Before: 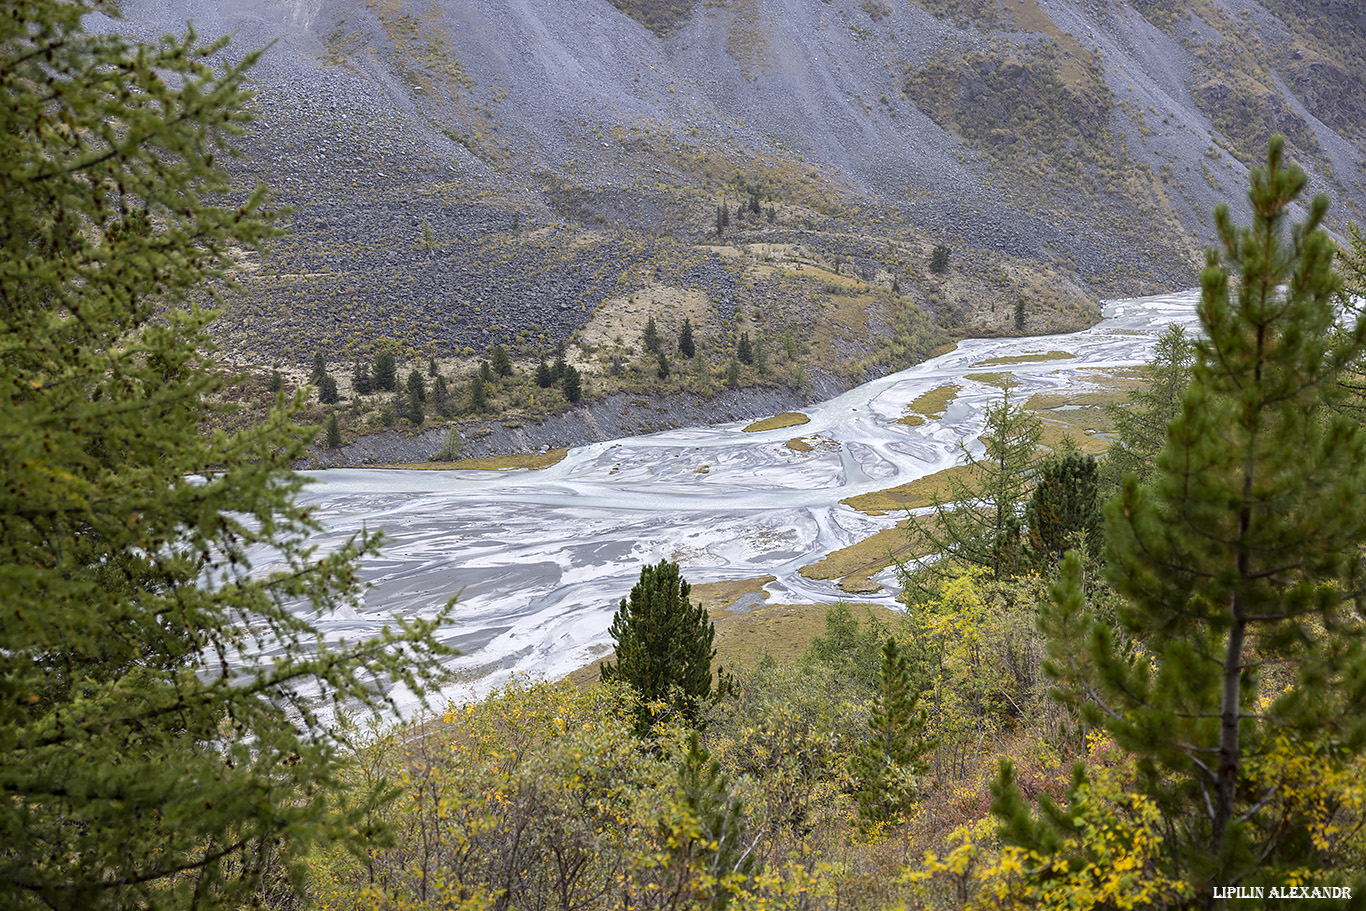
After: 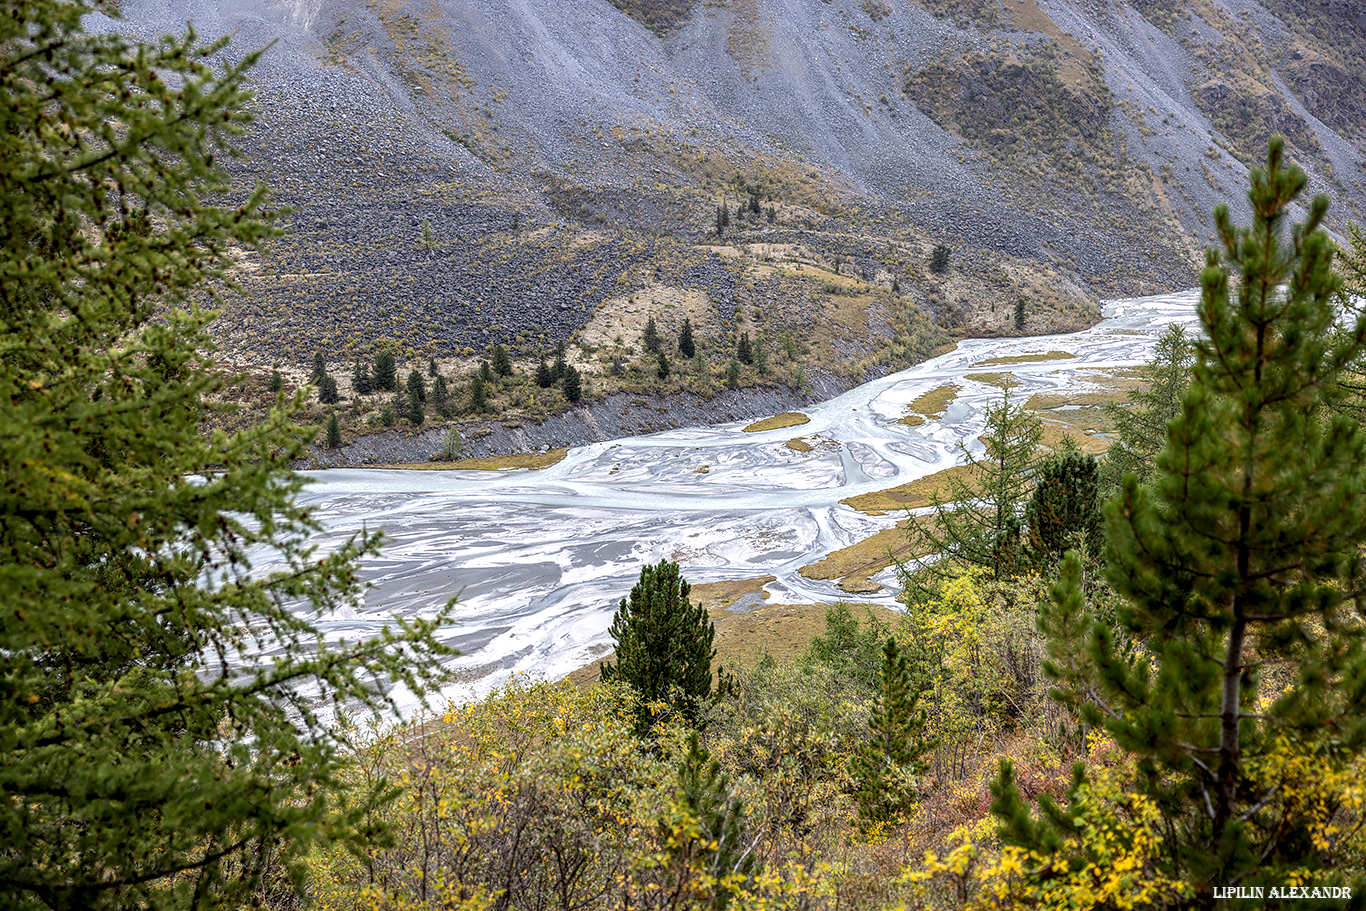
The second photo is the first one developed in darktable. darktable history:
local contrast: detail 144%
shadows and highlights: radius 93.07, shadows -14.46, white point adjustment 0.23, highlights 31.48, compress 48.23%, highlights color adjustment 52.79%, soften with gaussian
